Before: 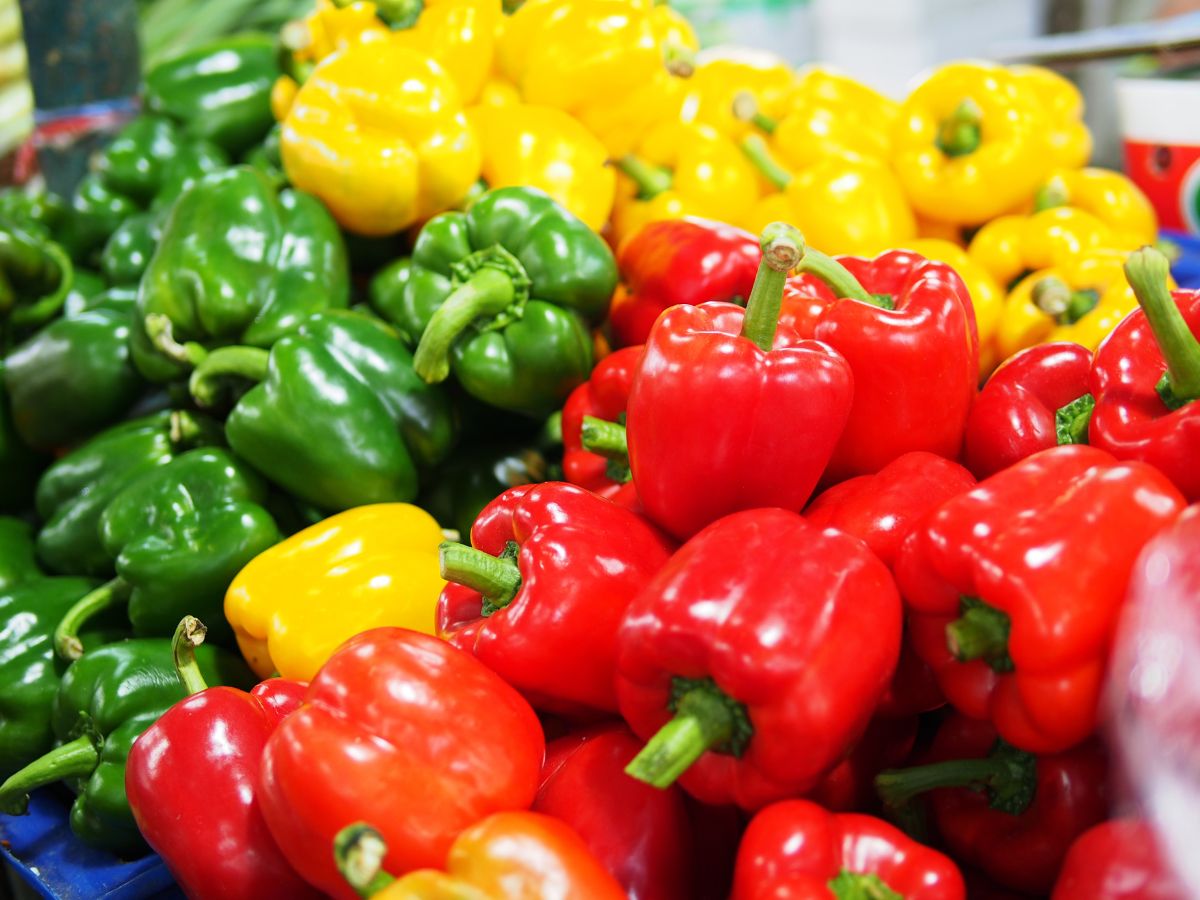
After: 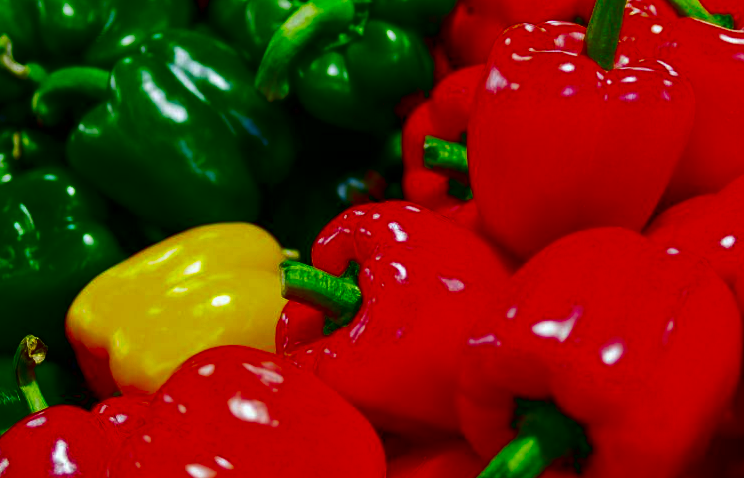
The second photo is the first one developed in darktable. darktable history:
contrast brightness saturation: brightness -1, saturation 1
white balance: red 0.978, blue 0.999
crop: left 13.312%, top 31.28%, right 24.627%, bottom 15.582%
